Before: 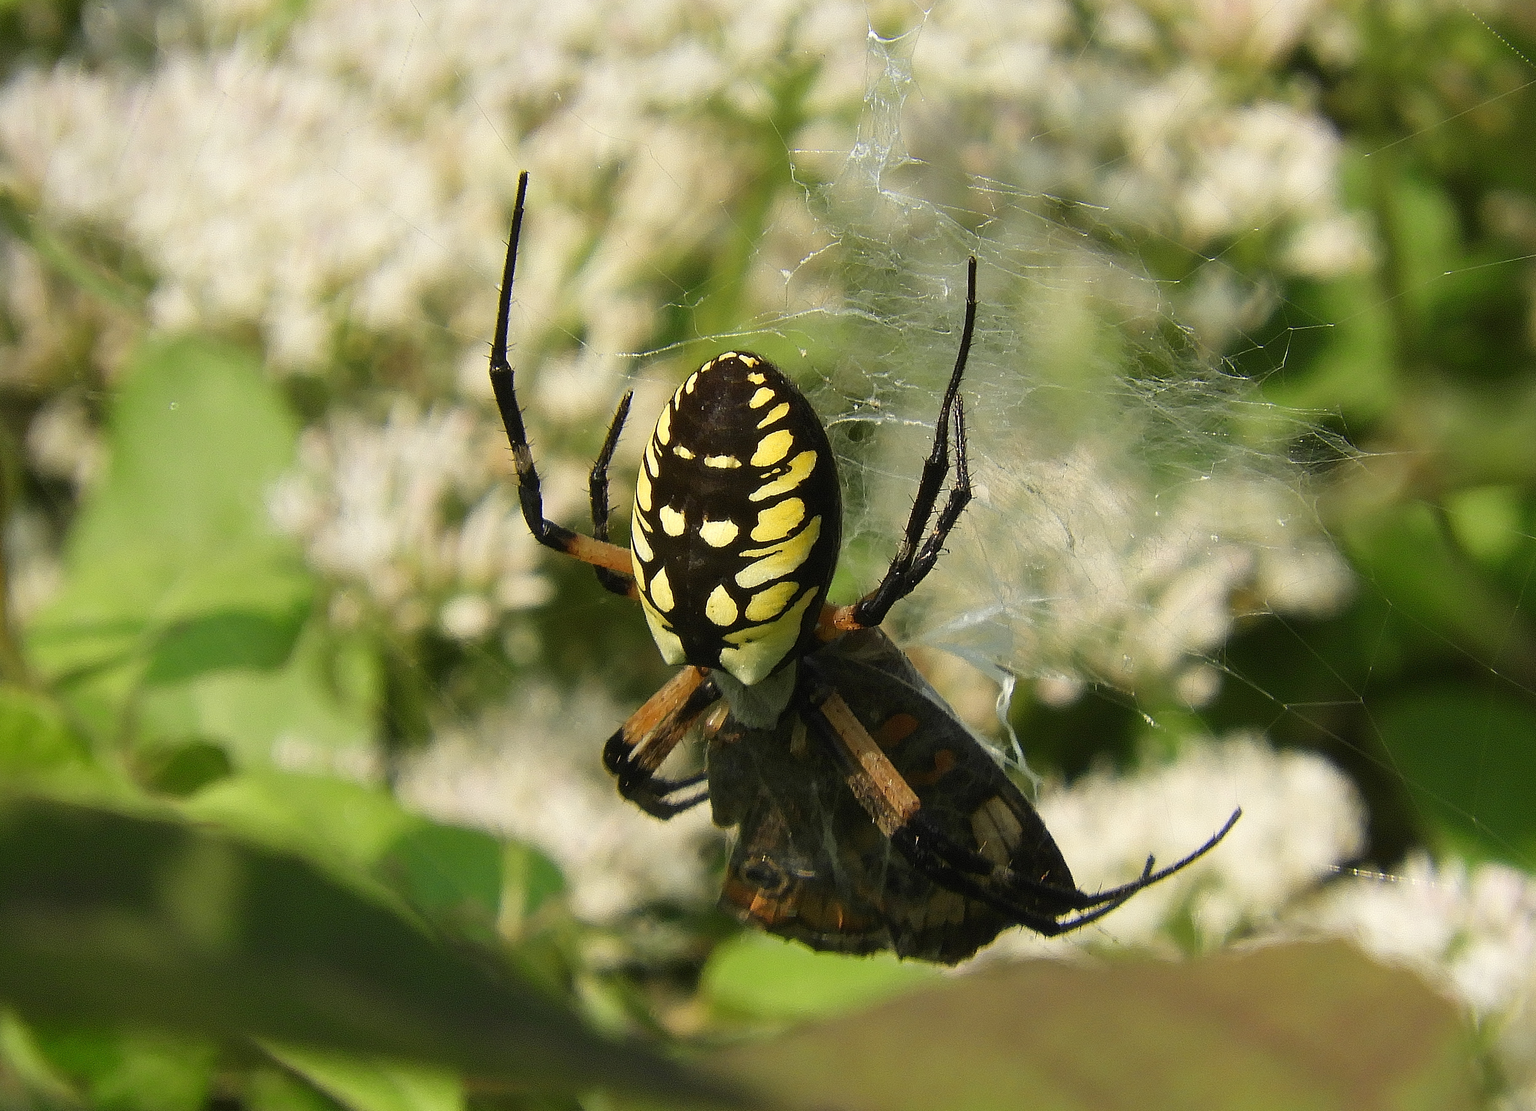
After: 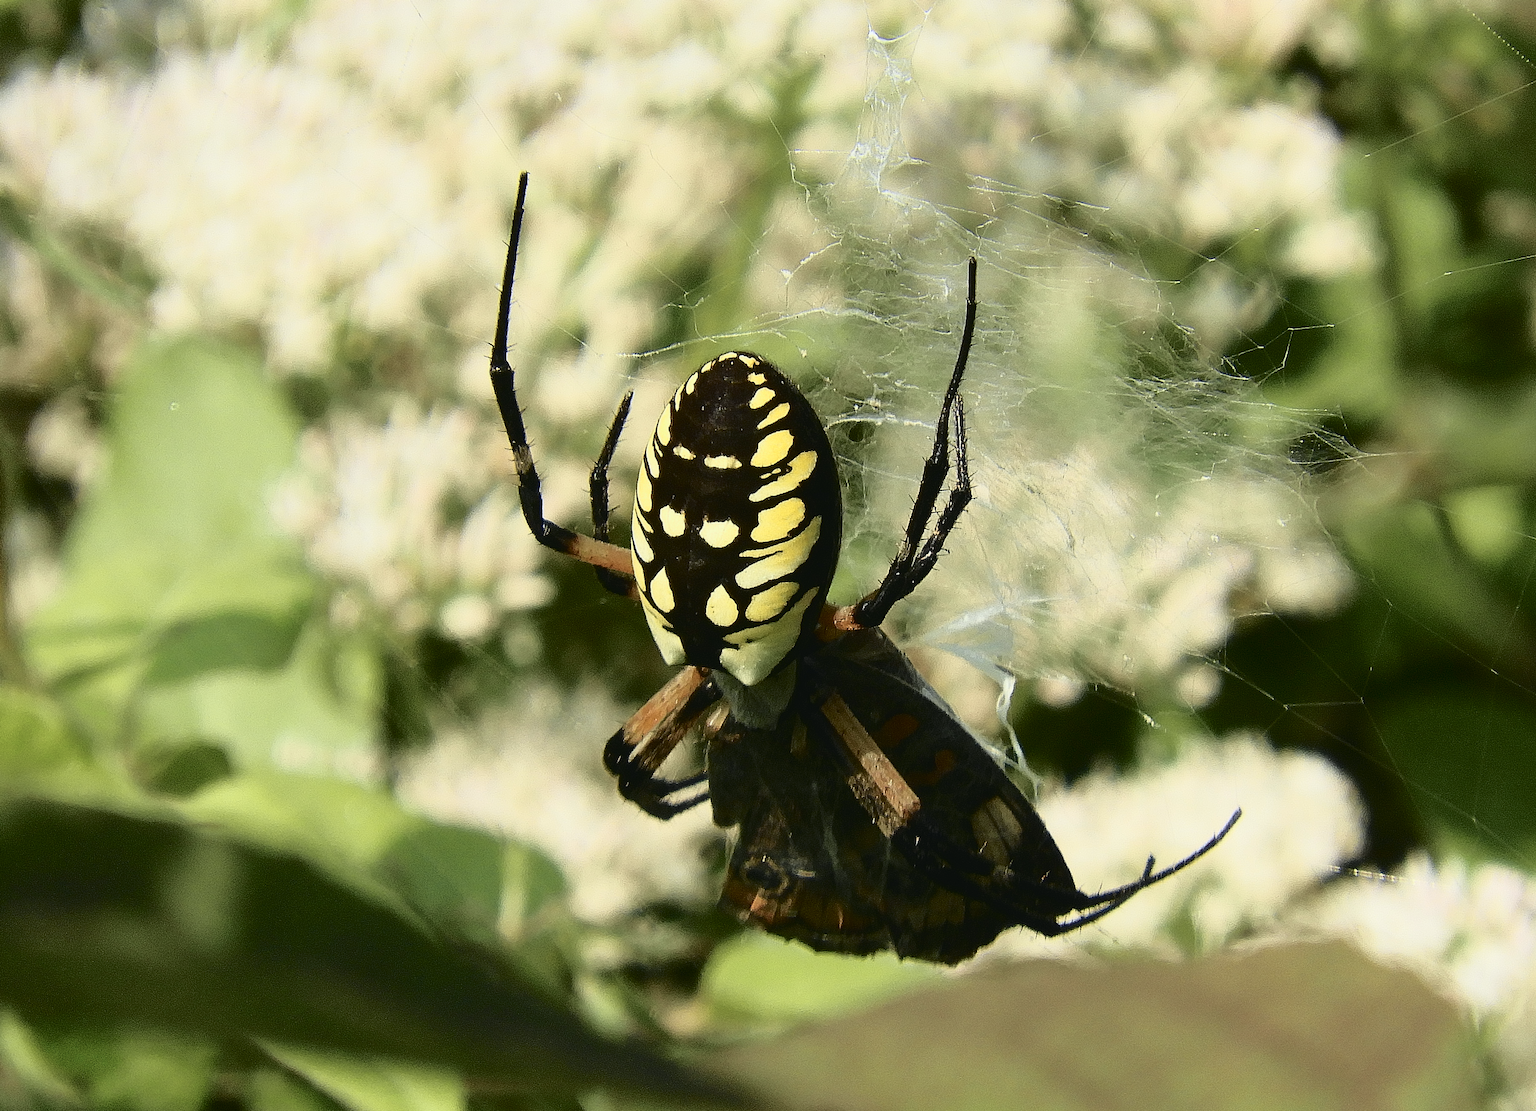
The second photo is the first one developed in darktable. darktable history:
white balance: emerald 1
tone curve: curves: ch0 [(0, 0.032) (0.078, 0.052) (0.236, 0.168) (0.43, 0.472) (0.508, 0.566) (0.66, 0.754) (0.79, 0.883) (0.994, 0.974)]; ch1 [(0, 0) (0.161, 0.092) (0.35, 0.33) (0.379, 0.401) (0.456, 0.456) (0.508, 0.501) (0.547, 0.531) (0.573, 0.563) (0.625, 0.602) (0.718, 0.734) (1, 1)]; ch2 [(0, 0) (0.369, 0.427) (0.44, 0.434) (0.502, 0.501) (0.54, 0.537) (0.586, 0.59) (0.621, 0.604) (1, 1)], color space Lab, independent channels, preserve colors none
